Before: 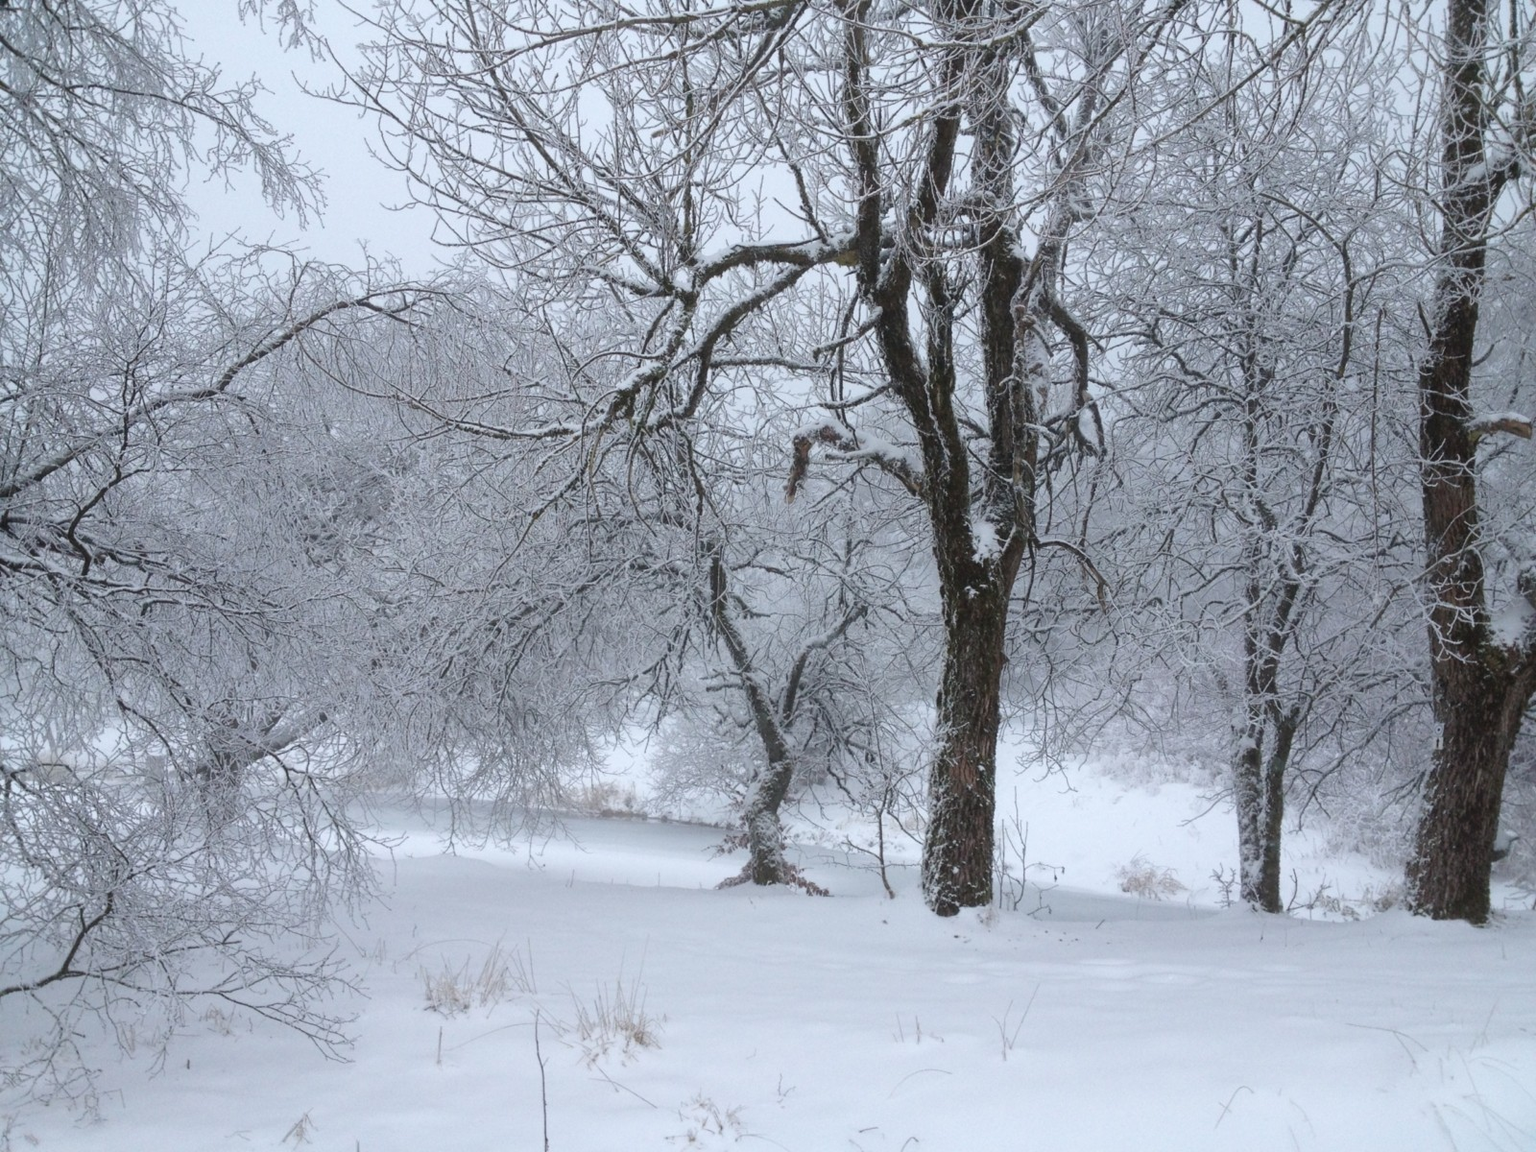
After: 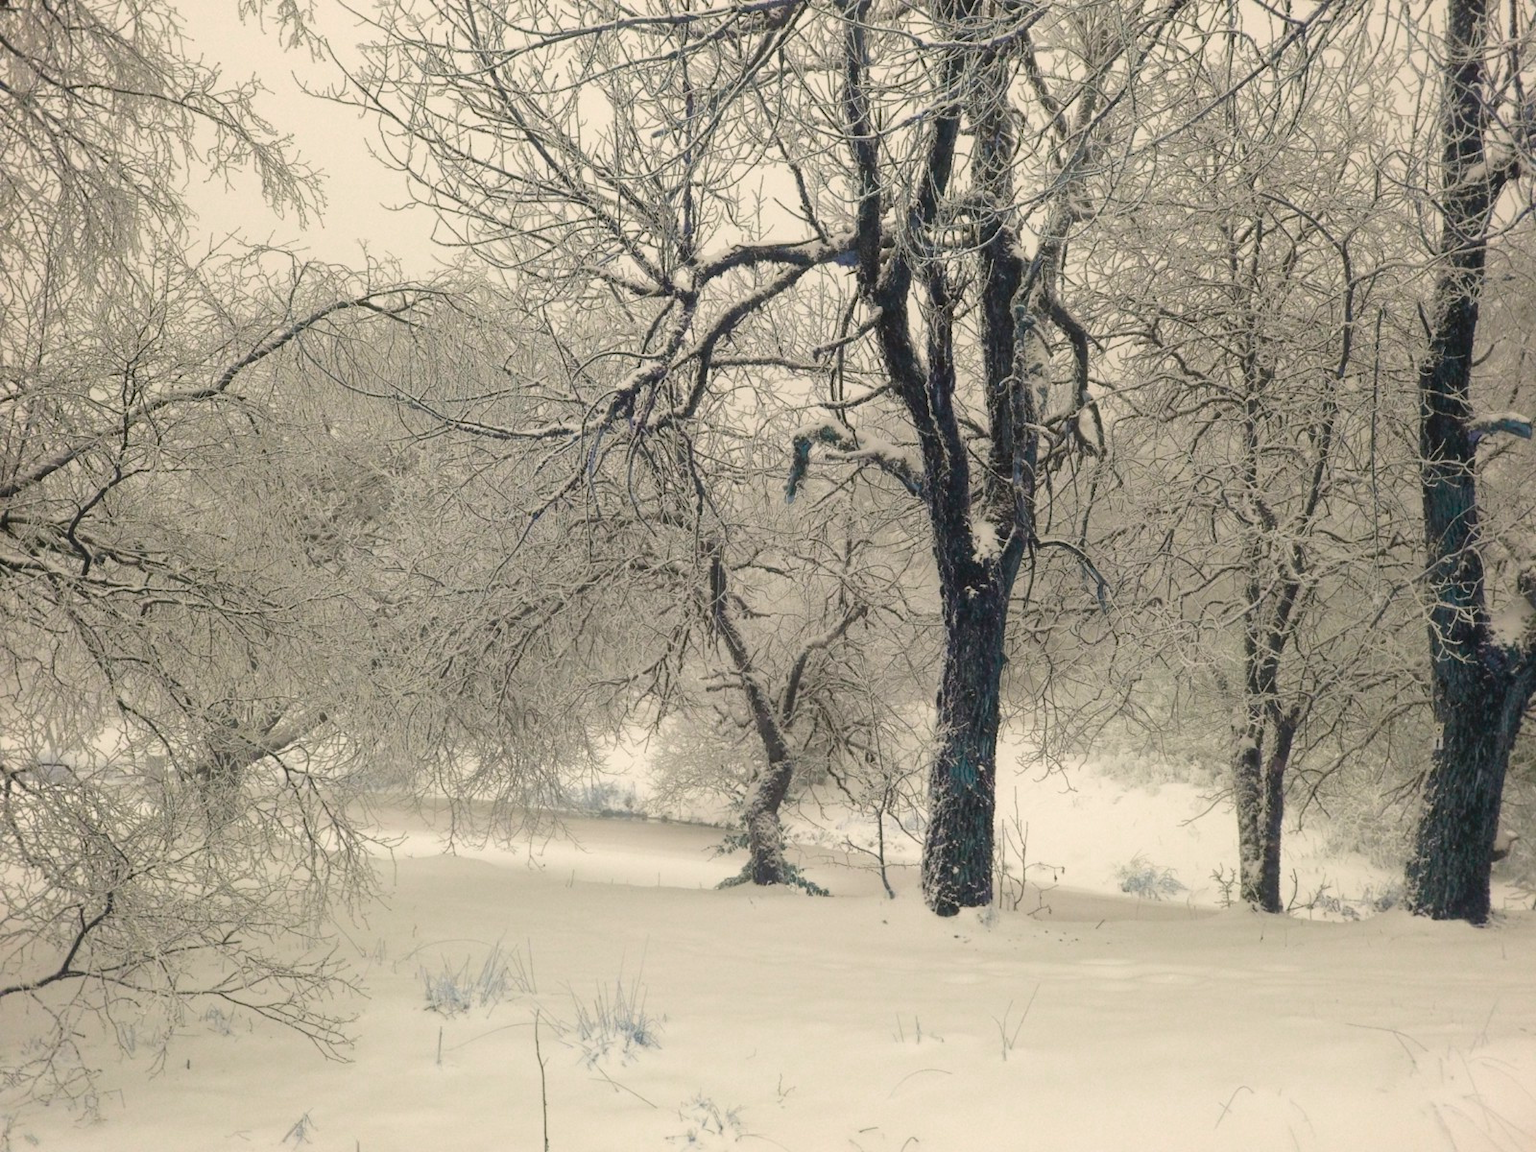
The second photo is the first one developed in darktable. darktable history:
contrast brightness saturation: saturation -0.05
color balance rgb: hue shift 180°, global vibrance 50%, contrast 0.32%
